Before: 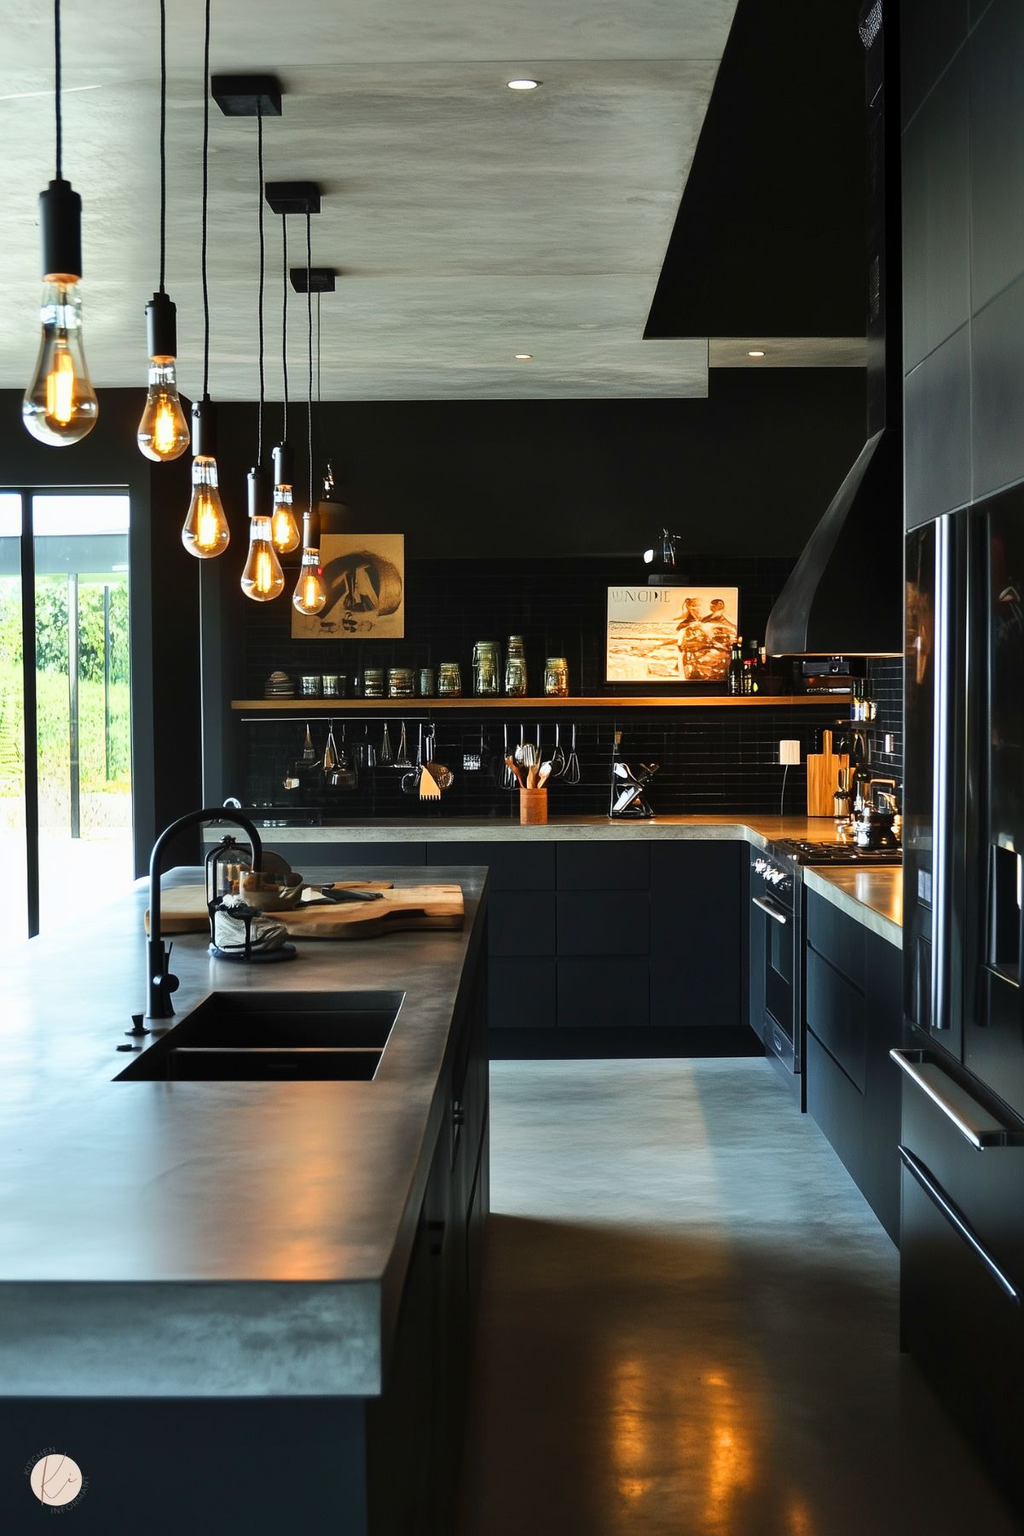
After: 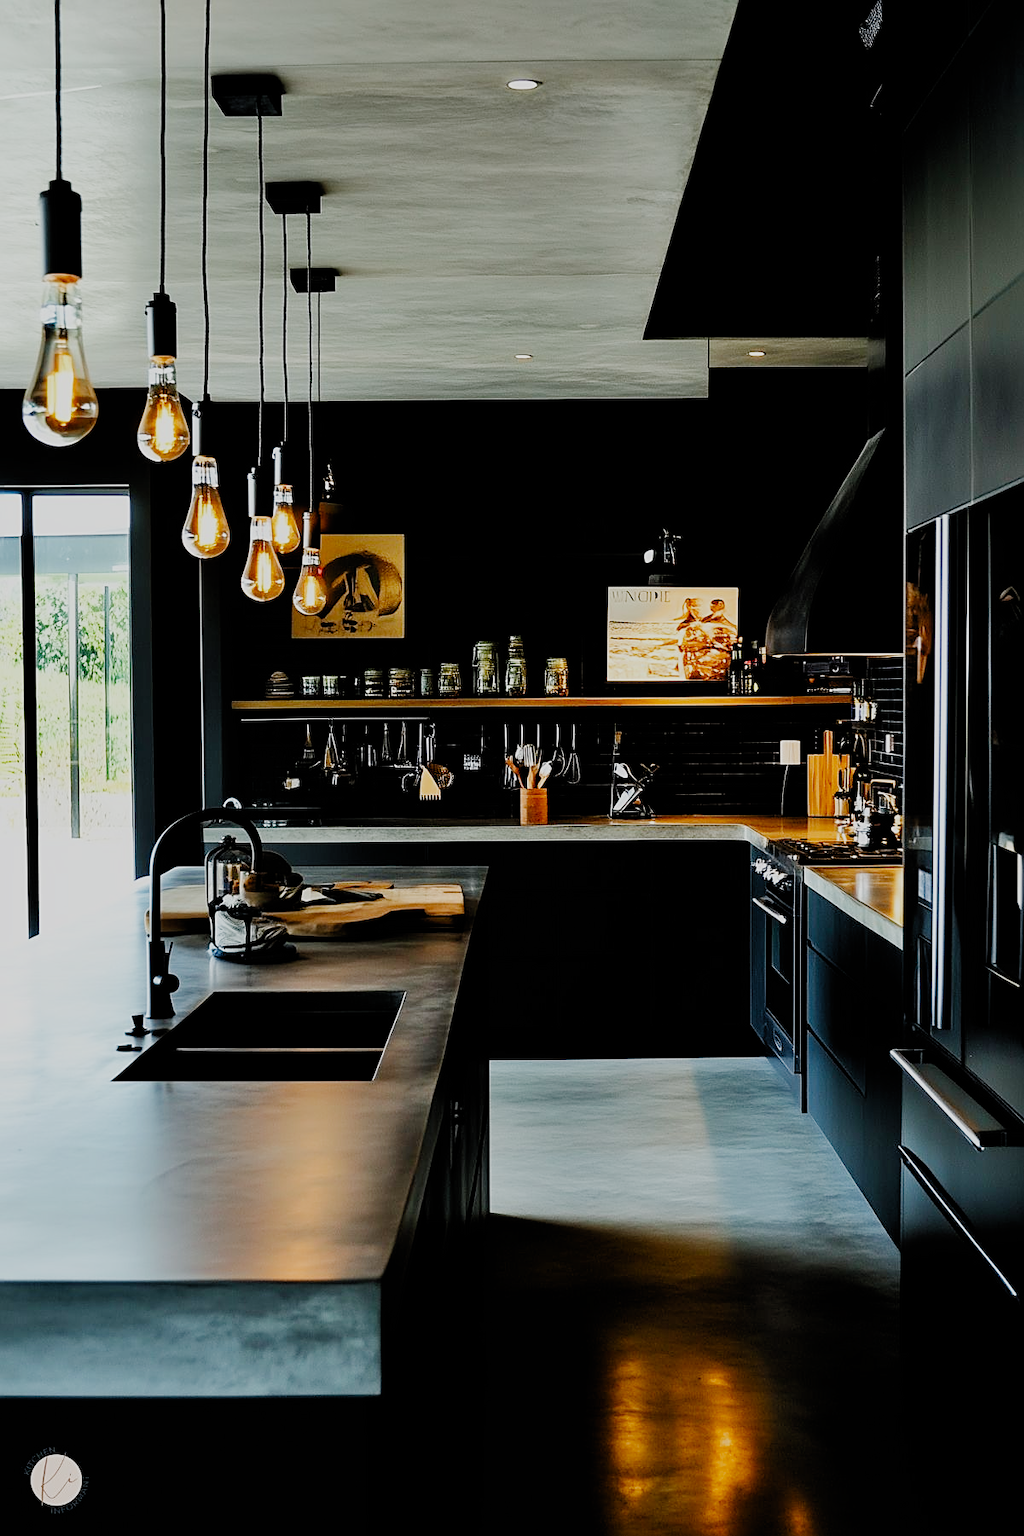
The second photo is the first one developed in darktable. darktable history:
filmic rgb: black relative exposure -4.12 EV, white relative exposure 5.12 EV, threshold 5.95 EV, hardness 2.1, contrast 1.16, preserve chrominance no, color science v5 (2021), enable highlight reconstruction true
sharpen: on, module defaults
